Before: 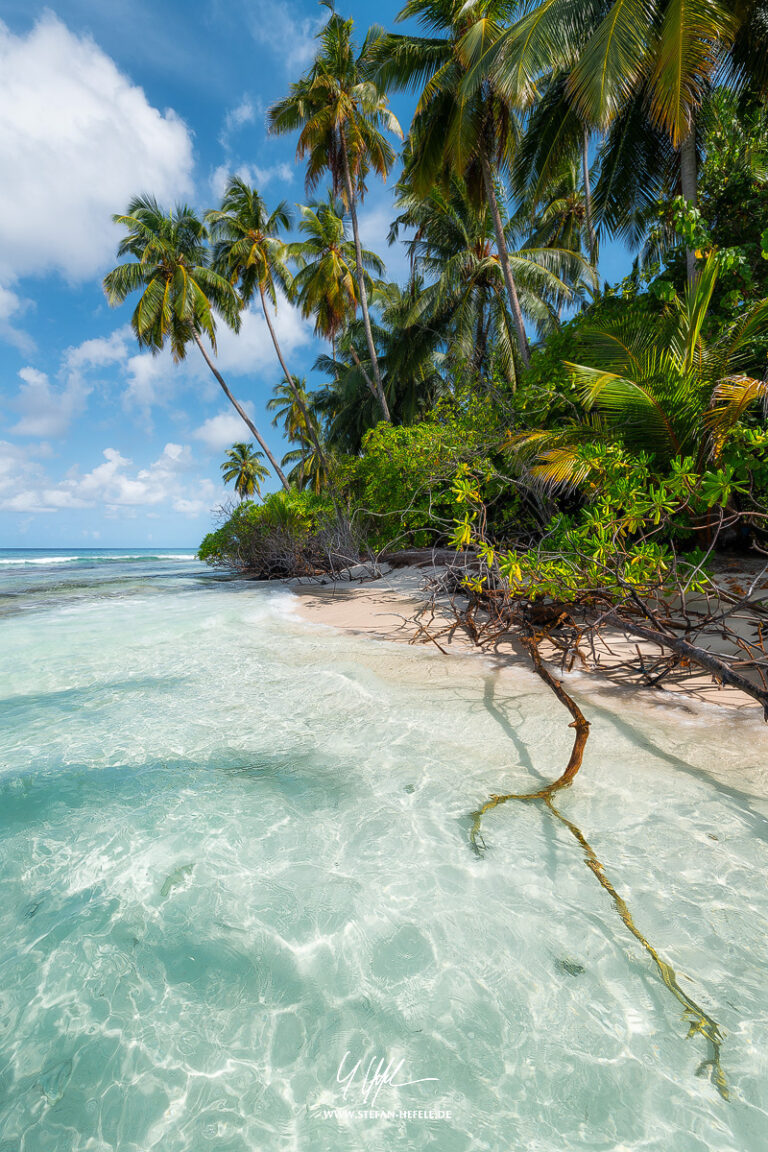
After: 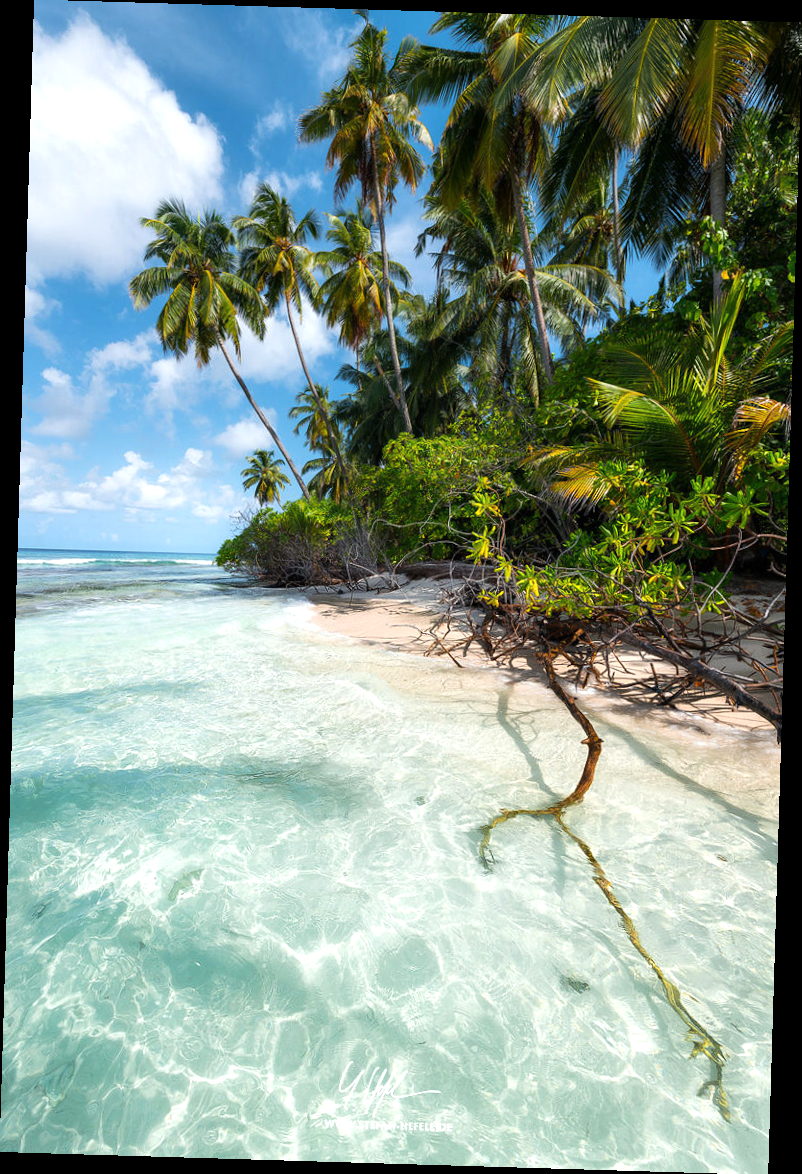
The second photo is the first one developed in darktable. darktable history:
tone equalizer: -8 EV -0.417 EV, -7 EV -0.389 EV, -6 EV -0.333 EV, -5 EV -0.222 EV, -3 EV 0.222 EV, -2 EV 0.333 EV, -1 EV 0.389 EV, +0 EV 0.417 EV, edges refinement/feathering 500, mask exposure compensation -1.57 EV, preserve details no
rotate and perspective: rotation 1.72°, automatic cropping off
